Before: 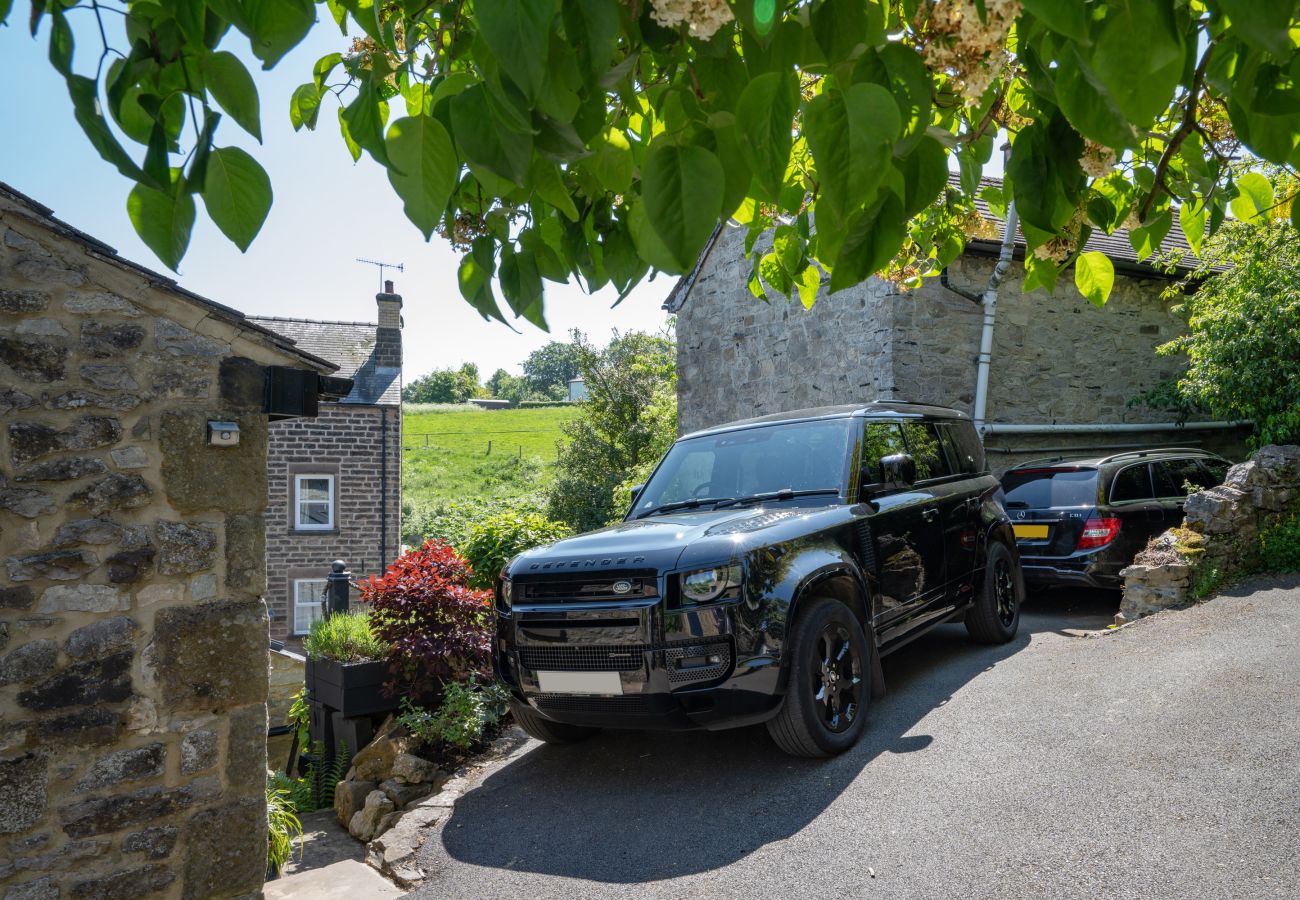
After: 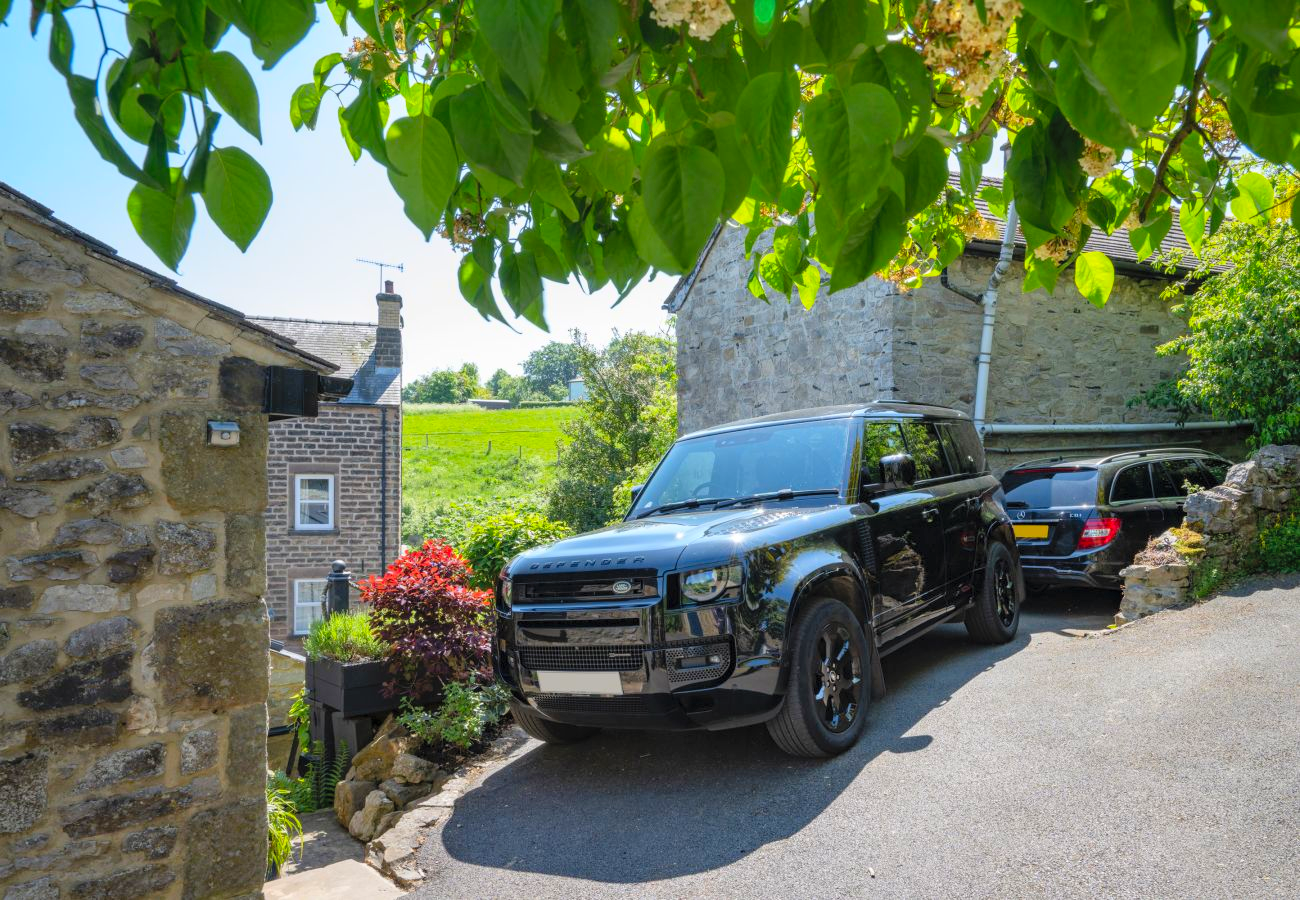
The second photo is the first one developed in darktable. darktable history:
contrast brightness saturation: contrast 0.069, brightness 0.173, saturation 0.408
